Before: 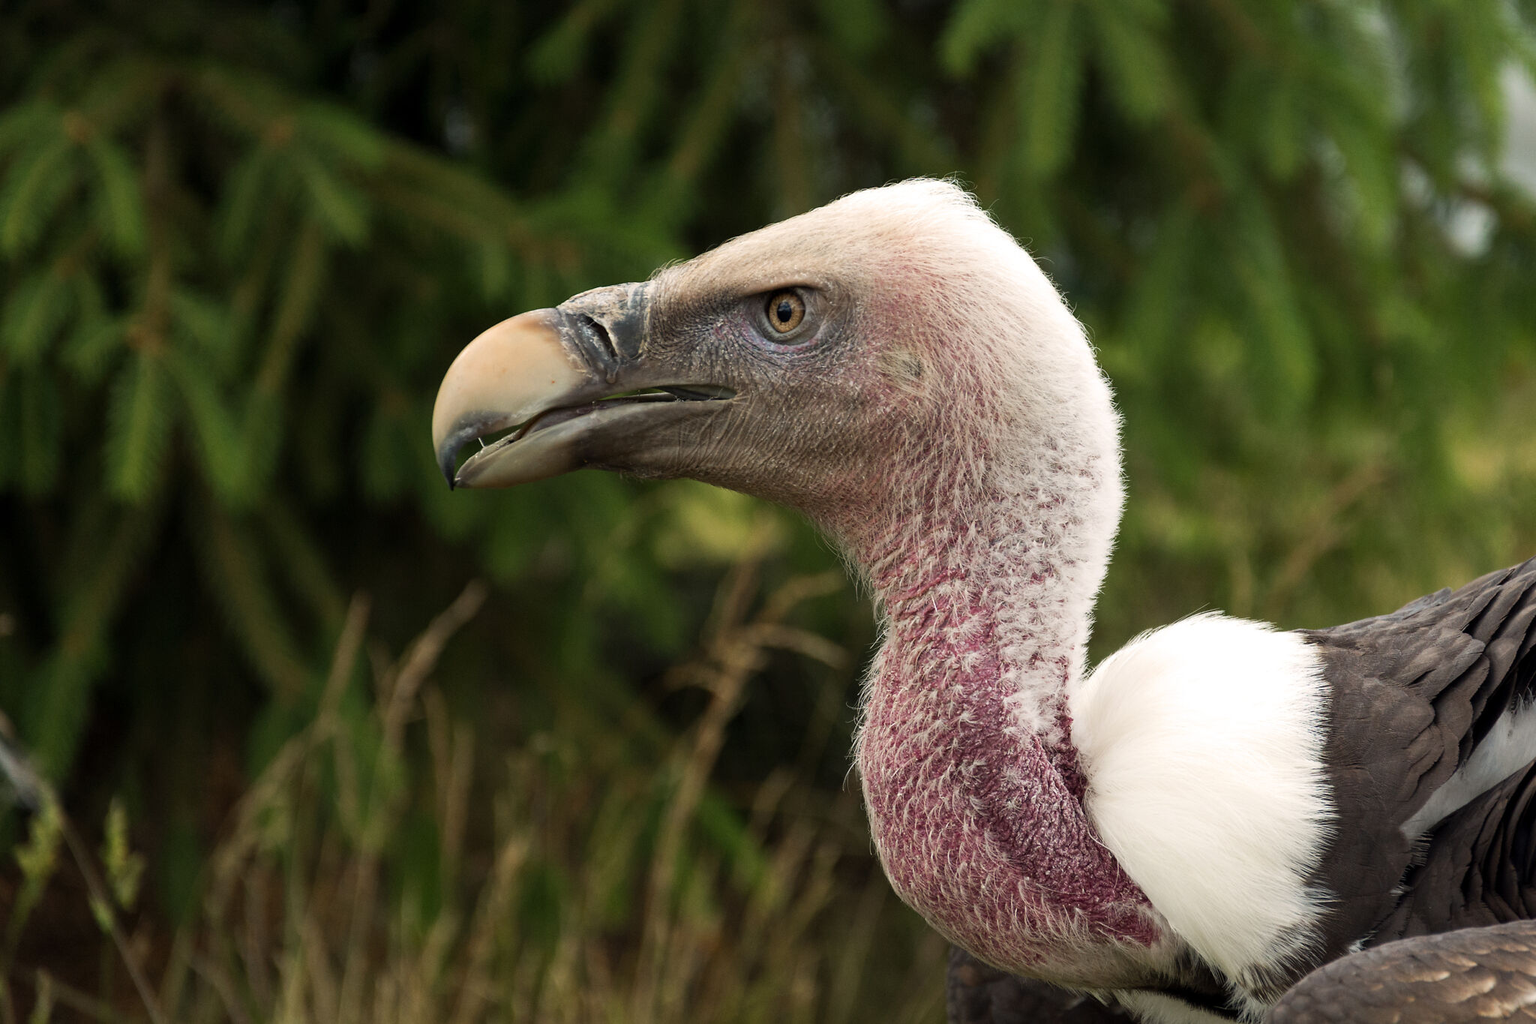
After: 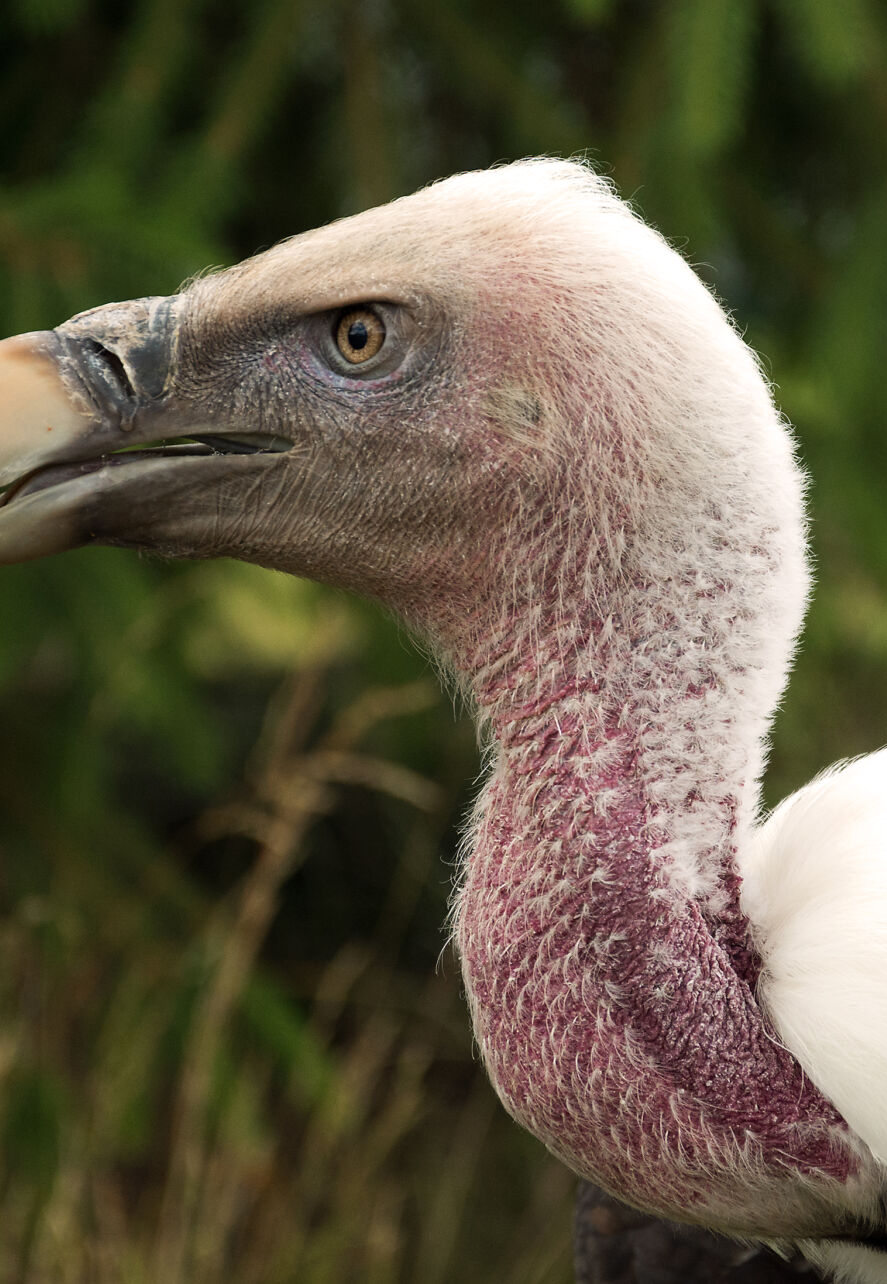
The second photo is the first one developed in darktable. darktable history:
crop: left 33.638%, top 5.929%, right 23.04%
tone equalizer: edges refinement/feathering 500, mask exposure compensation -1.57 EV, preserve details no
